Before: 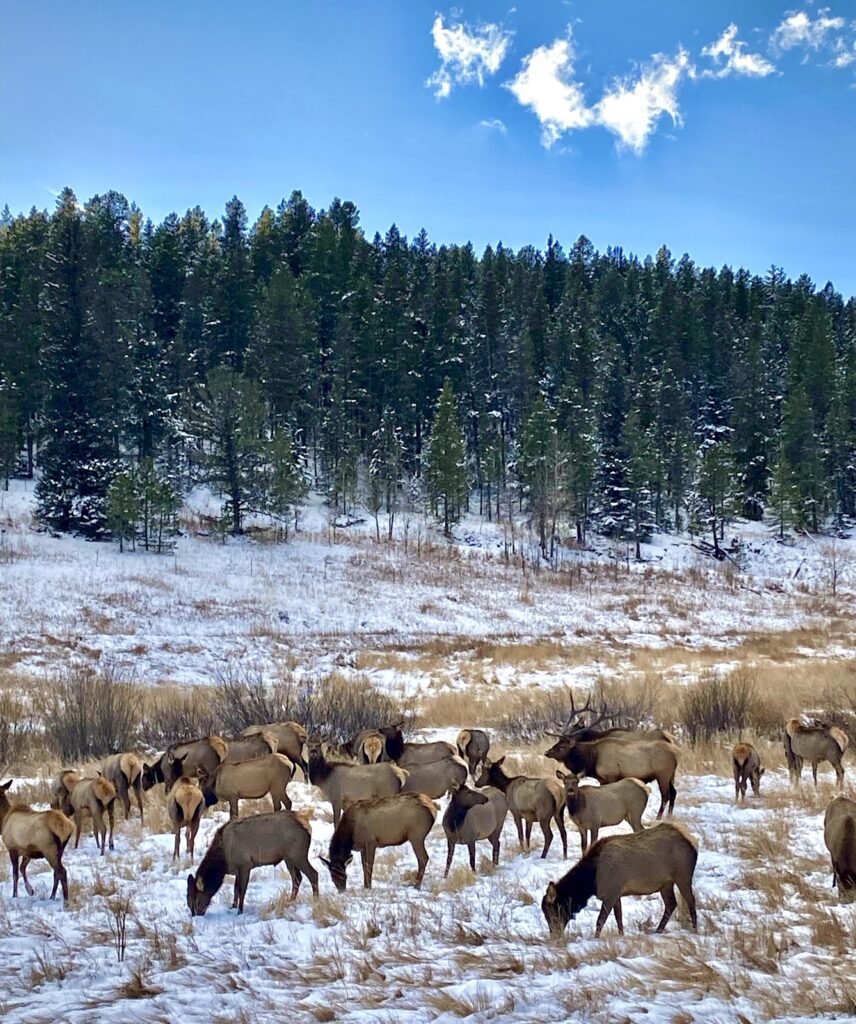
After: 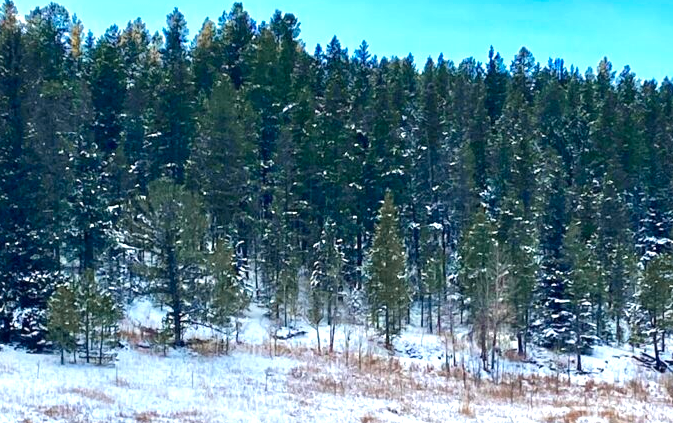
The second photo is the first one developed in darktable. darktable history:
color zones: curves: ch1 [(0.29, 0.492) (0.373, 0.185) (0.509, 0.481)]; ch2 [(0.25, 0.462) (0.749, 0.457)]
exposure: black level correction 0, exposure 0.7 EV, compensate exposure bias true, compensate highlight preservation false
crop: left 6.938%, top 18.387%, right 14.368%, bottom 40.291%
